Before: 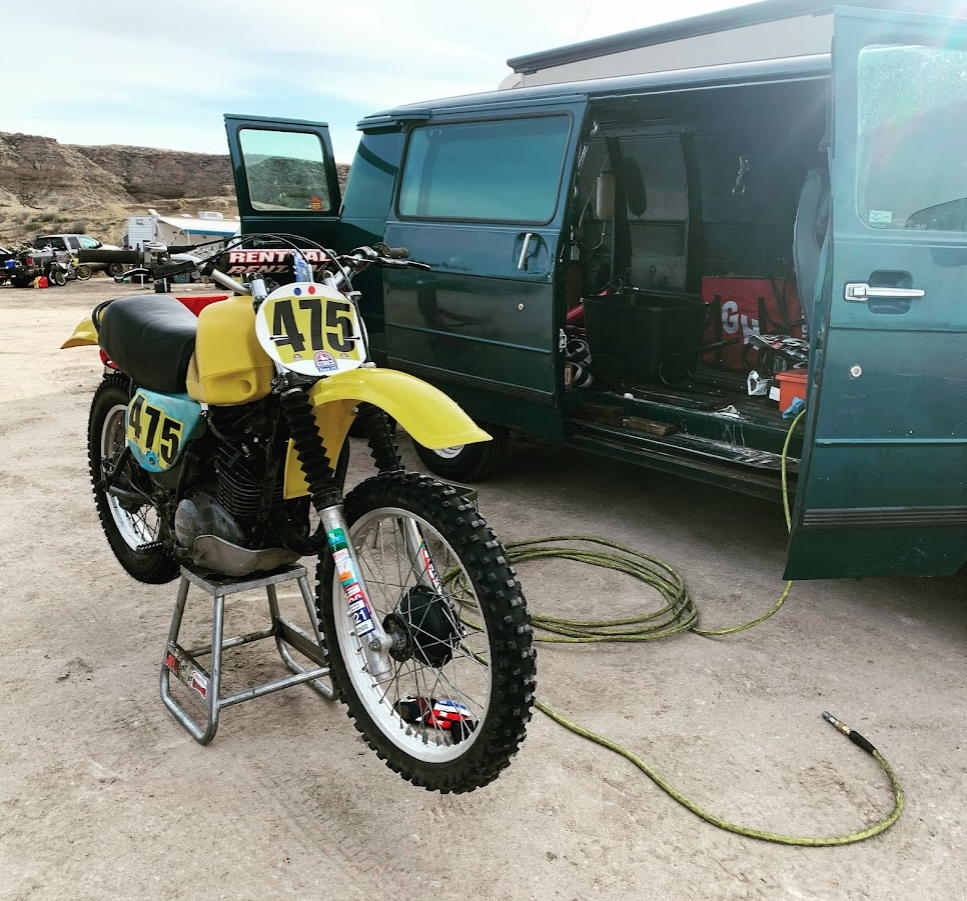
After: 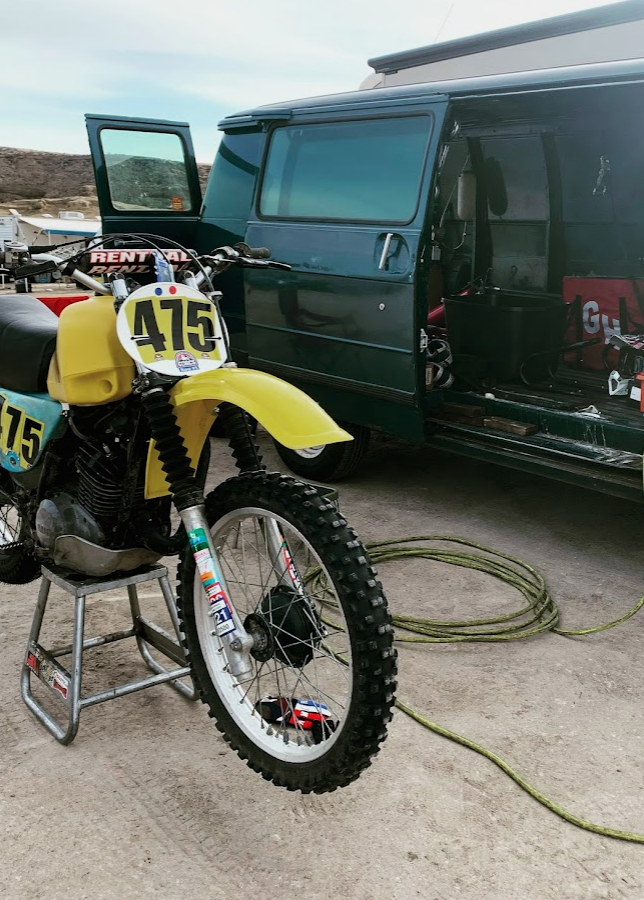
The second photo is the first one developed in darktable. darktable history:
exposure: black level correction 0.001, exposure -0.2 EV, compensate highlight preservation false
crop and rotate: left 14.385%, right 18.948%
